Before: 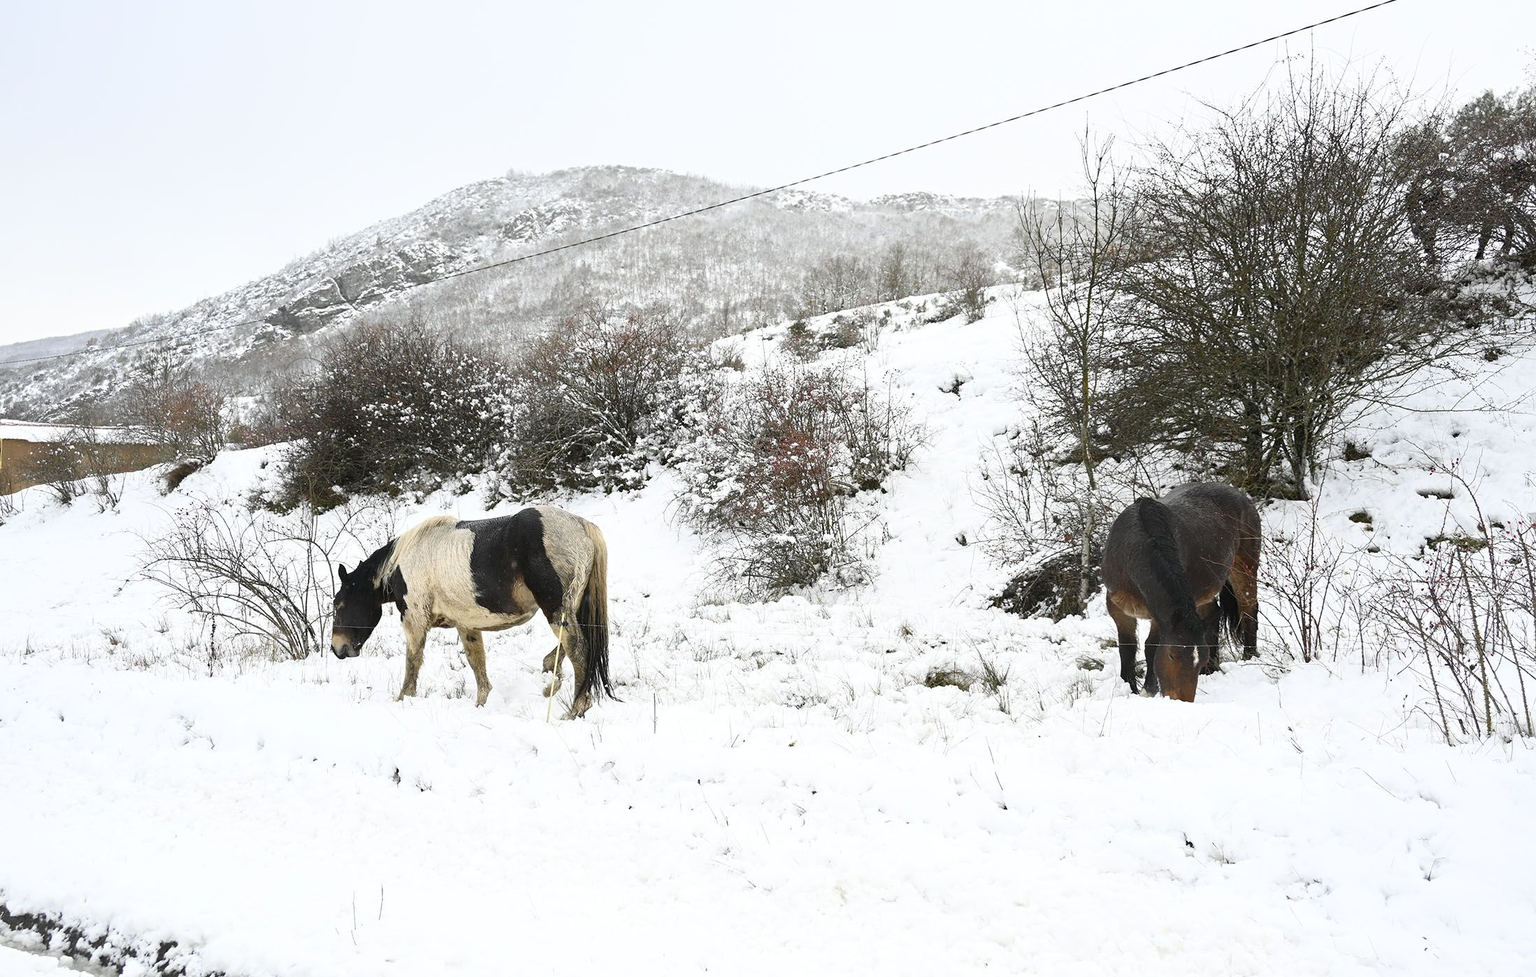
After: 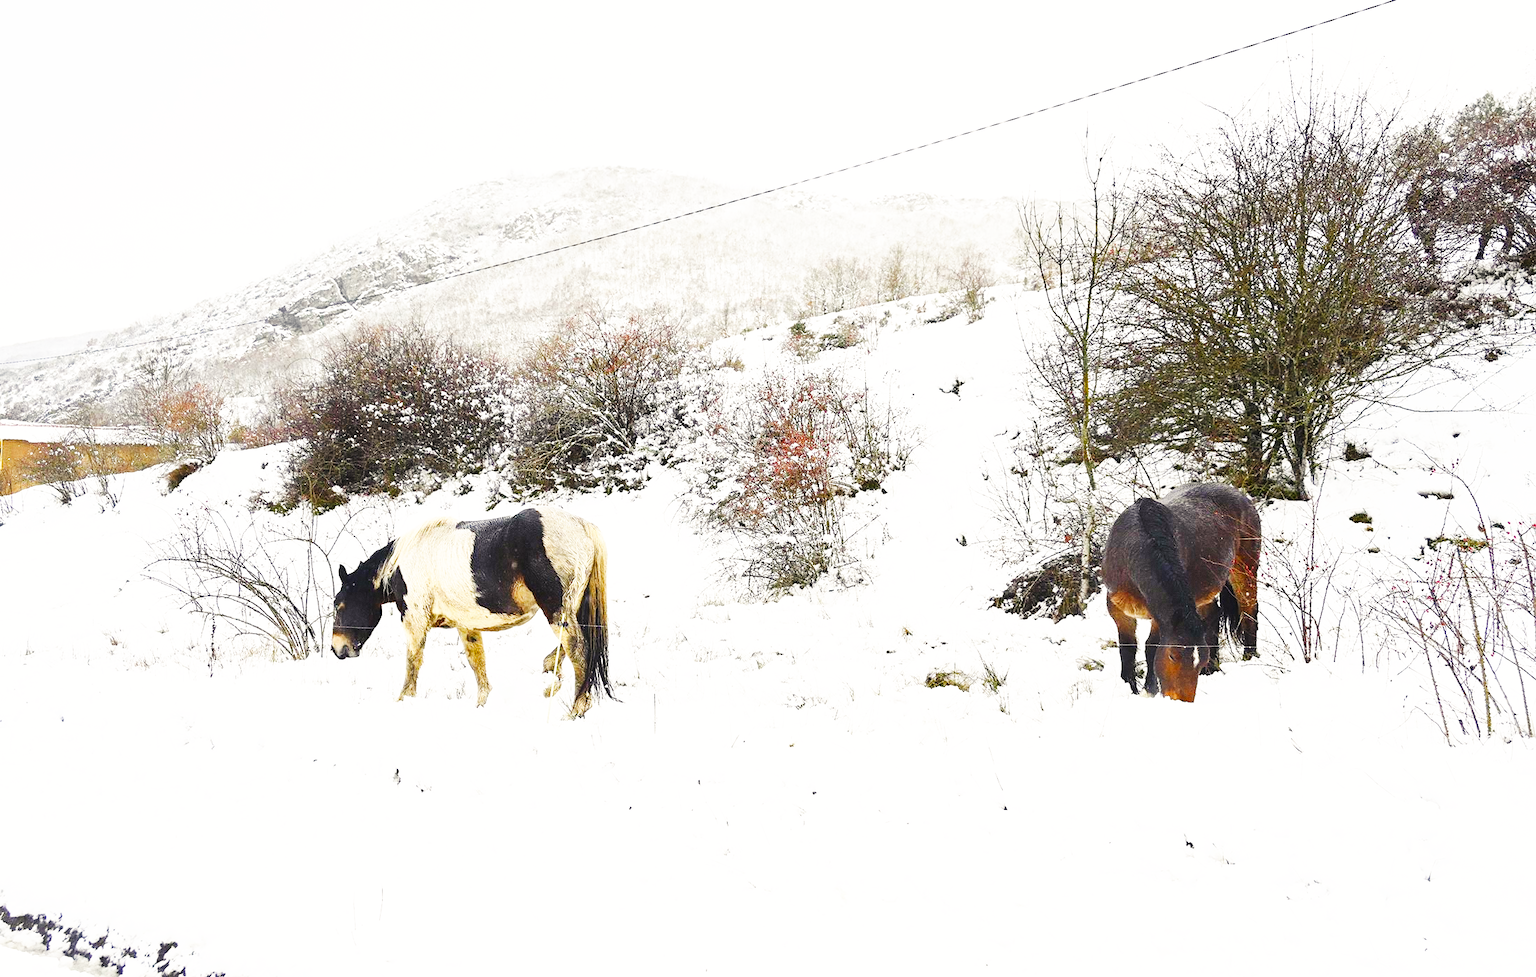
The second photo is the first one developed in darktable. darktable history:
grain: coarseness 0.47 ISO
base curve: curves: ch0 [(0, 0) (0.007, 0.004) (0.027, 0.03) (0.046, 0.07) (0.207, 0.54) (0.442, 0.872) (0.673, 0.972) (1, 1)], preserve colors none
color balance rgb: shadows lift › chroma 3%, shadows lift › hue 280.8°, power › hue 330°, highlights gain › chroma 3%, highlights gain › hue 75.6°, global offset › luminance 0.7%, perceptual saturation grading › global saturation 20%, perceptual saturation grading › highlights -25%, perceptual saturation grading › shadows 50%, global vibrance 20.33%
